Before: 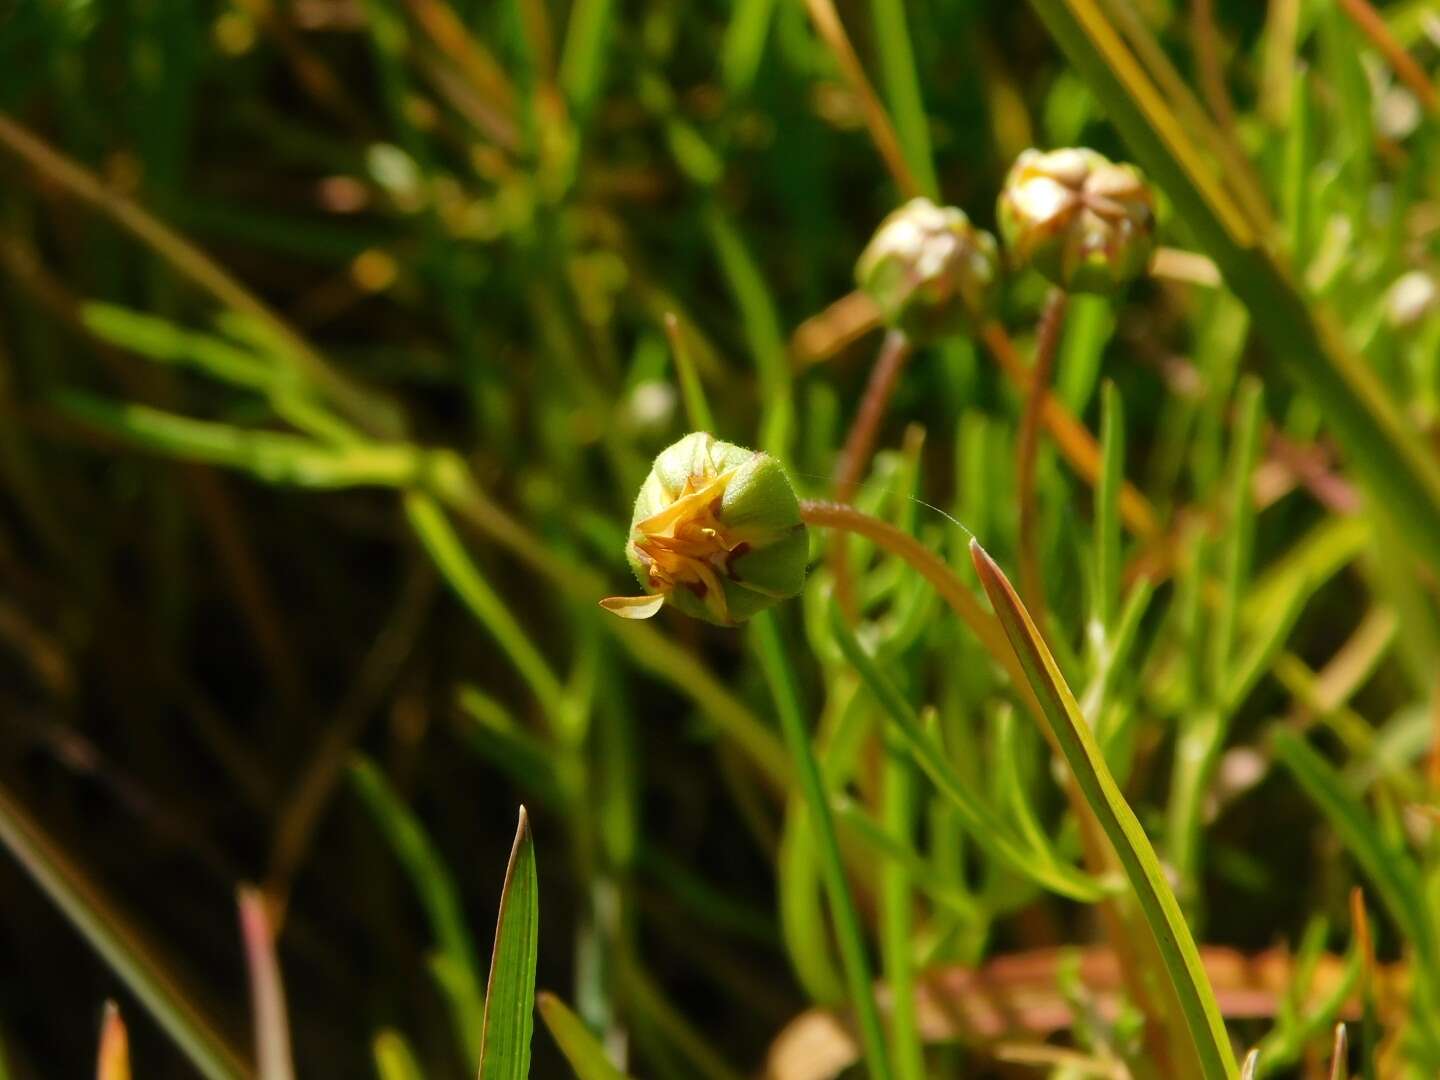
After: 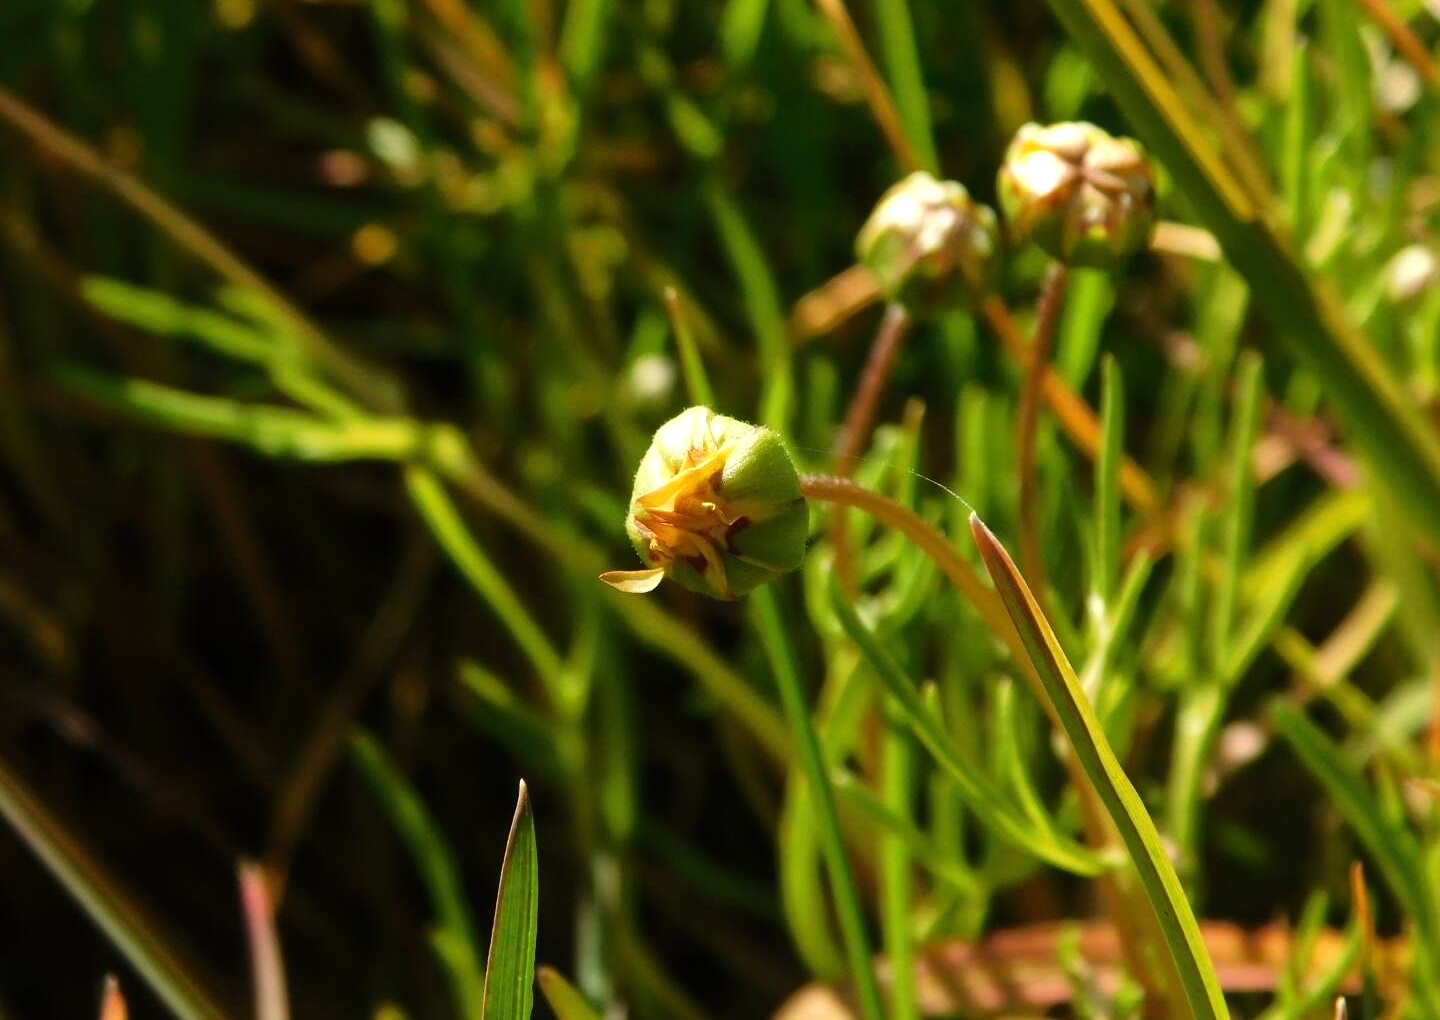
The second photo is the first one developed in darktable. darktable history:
tone equalizer: -8 EV -0.417 EV, -7 EV -0.389 EV, -6 EV -0.333 EV, -5 EV -0.222 EV, -3 EV 0.222 EV, -2 EV 0.333 EV, -1 EV 0.389 EV, +0 EV 0.417 EV, edges refinement/feathering 500, mask exposure compensation -1.57 EV, preserve details no
crop and rotate: top 2.479%, bottom 3.018%
